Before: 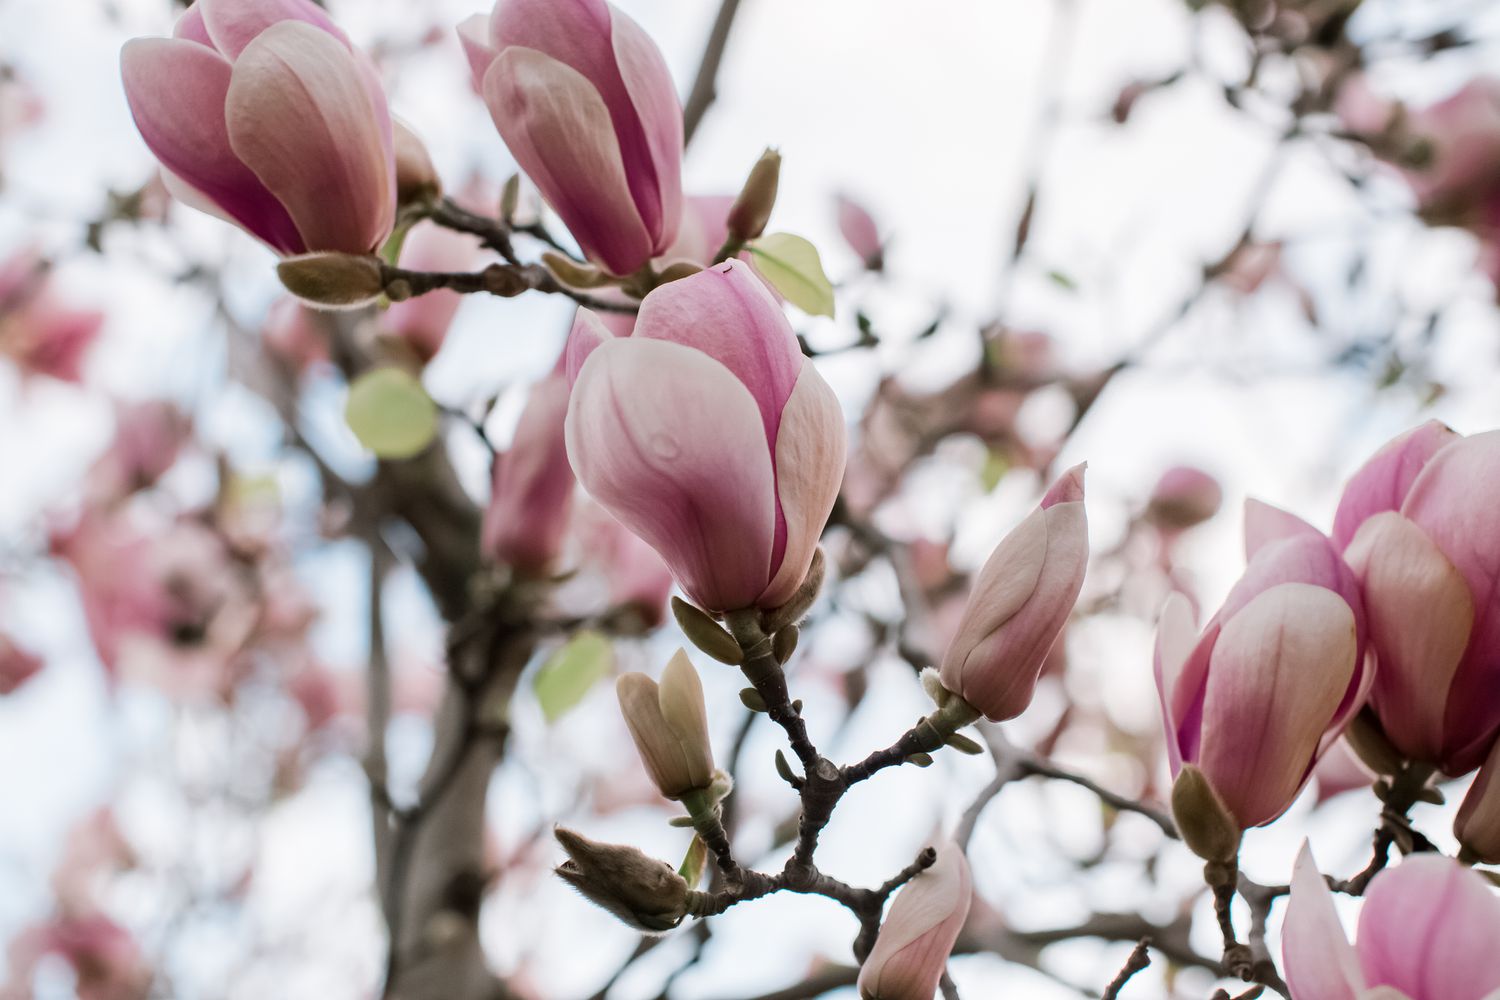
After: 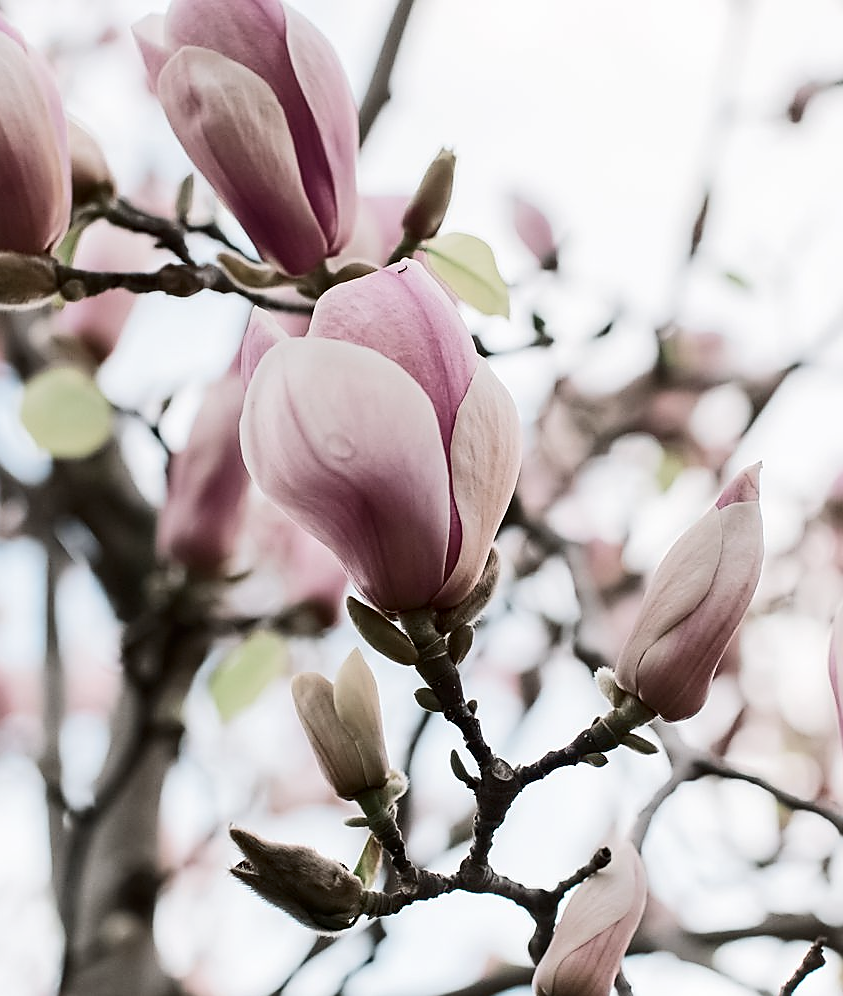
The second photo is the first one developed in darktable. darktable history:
exposure: compensate highlight preservation false
contrast brightness saturation: contrast 0.25, saturation -0.31
base curve: curves: ch0 [(0, 0) (0.235, 0.266) (0.503, 0.496) (0.786, 0.72) (1, 1)]
crop: left 21.674%, right 22.086%
sharpen: radius 1.4, amount 1.25, threshold 0.7
